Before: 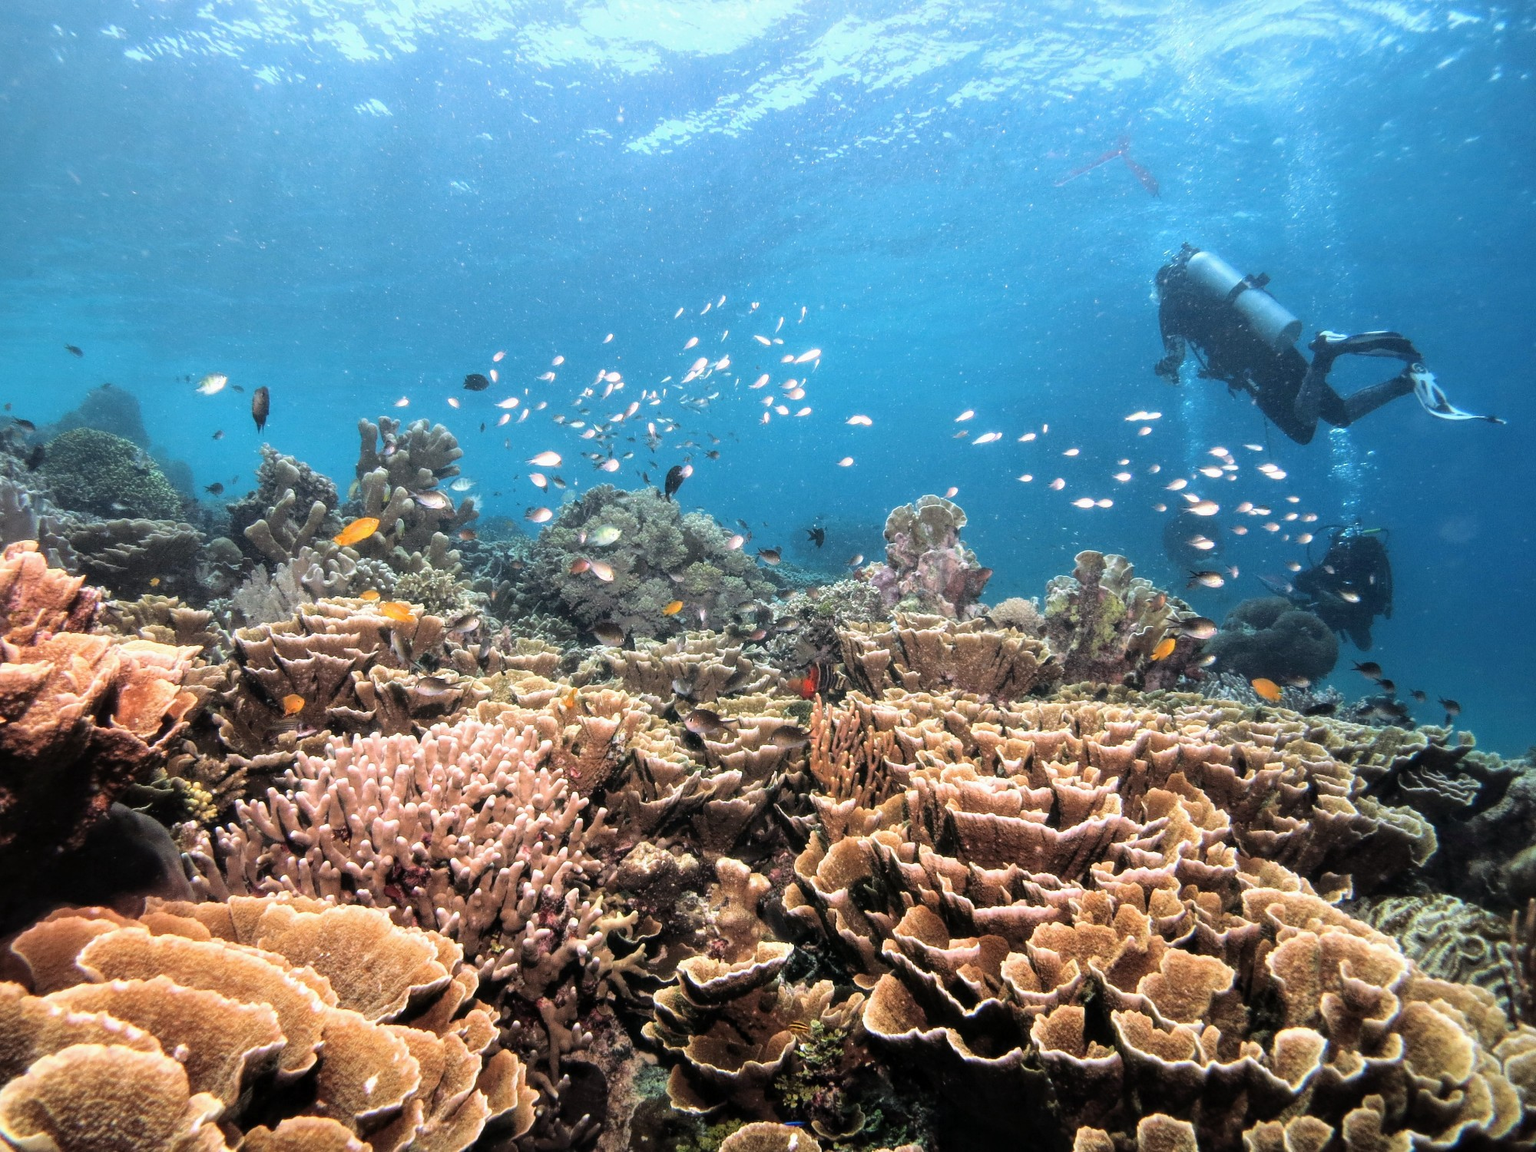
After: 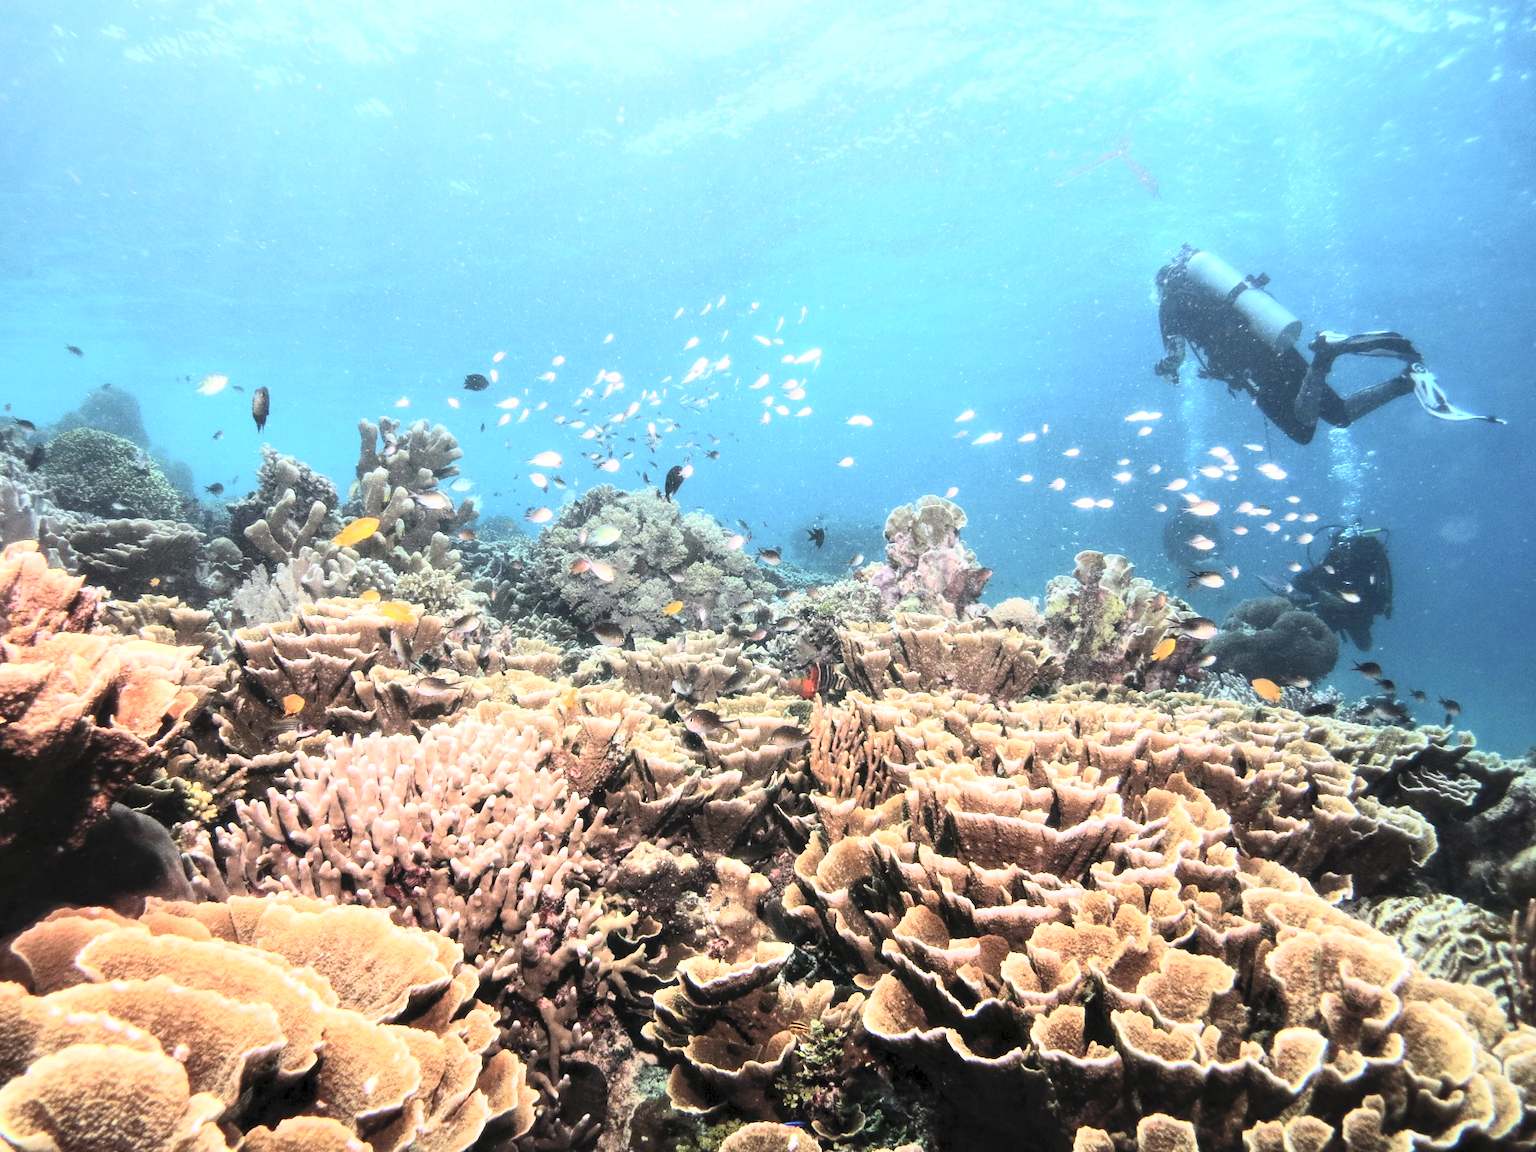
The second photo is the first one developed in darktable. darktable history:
contrast brightness saturation: contrast 0.39, brightness 0.53
exposure: compensate highlight preservation false
